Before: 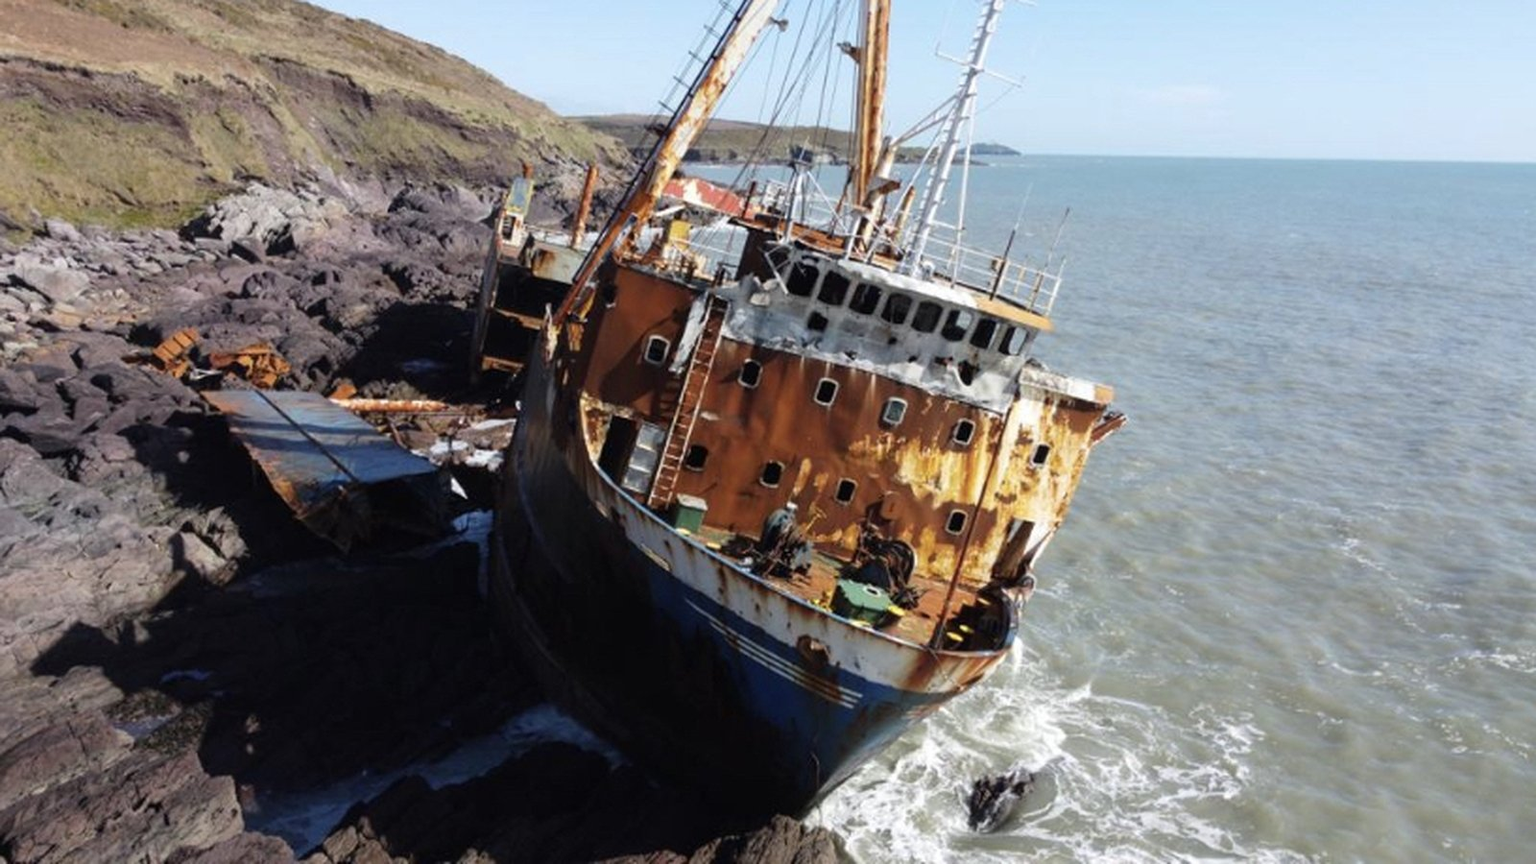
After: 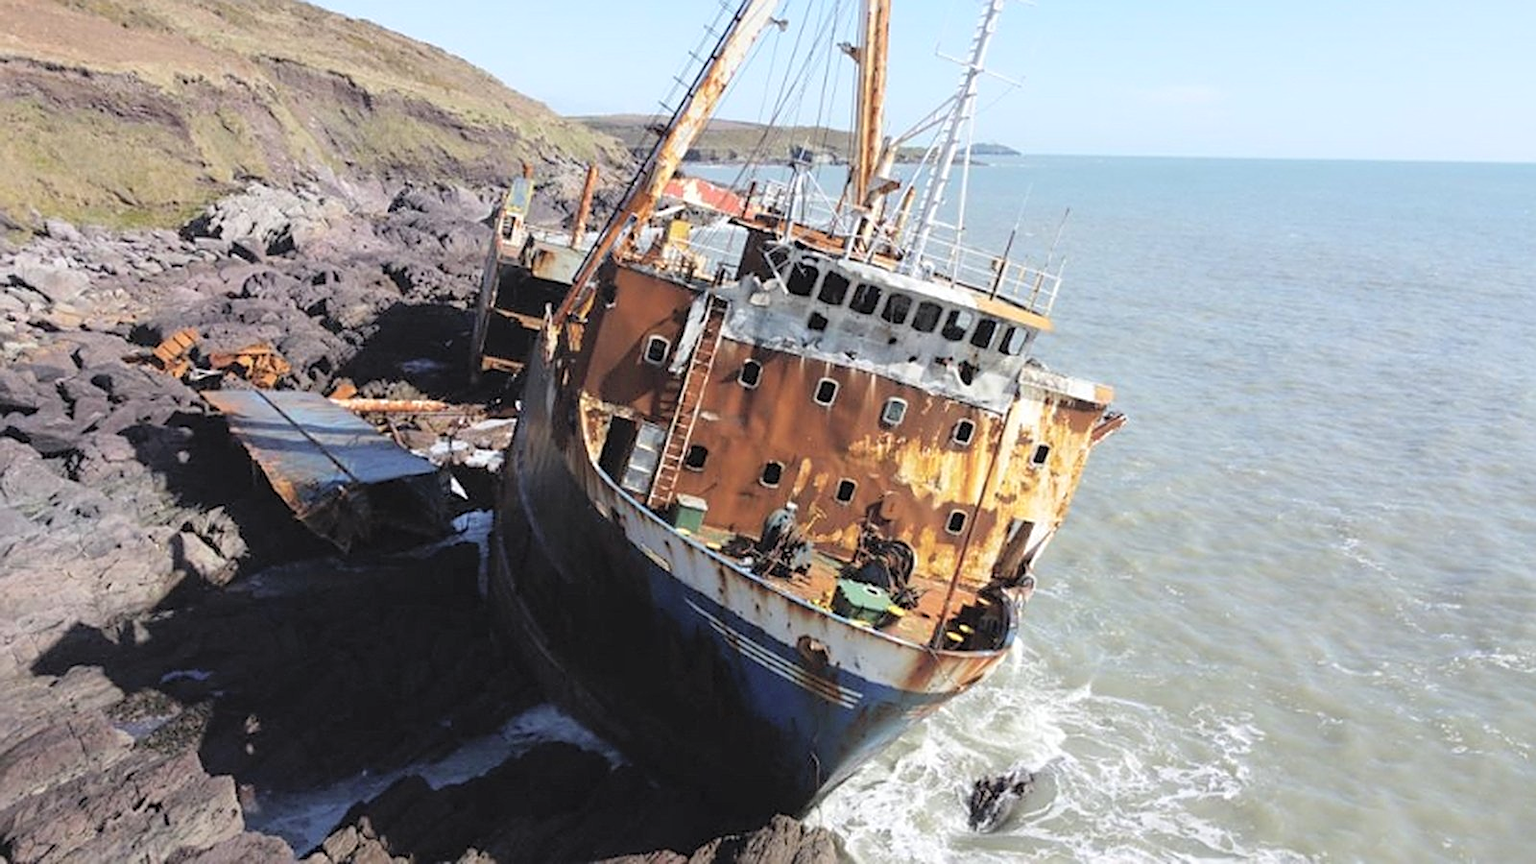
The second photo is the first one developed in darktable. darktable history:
contrast brightness saturation: brightness 0.28
sharpen: on, module defaults
